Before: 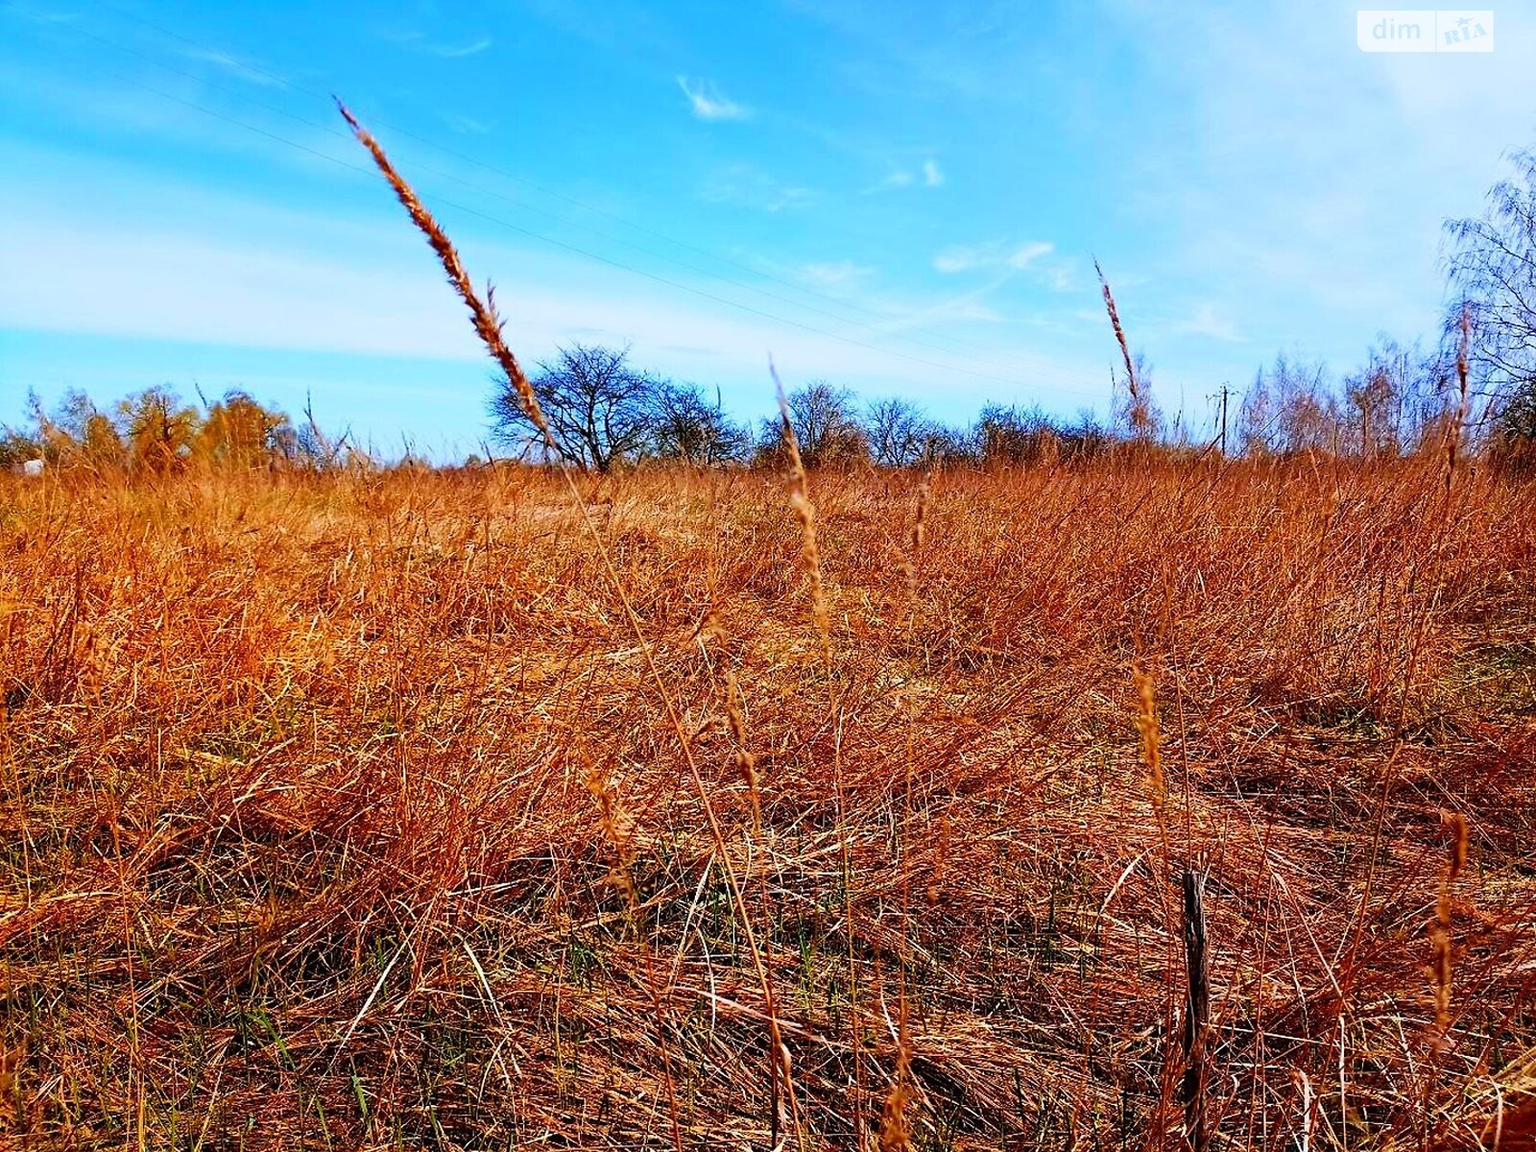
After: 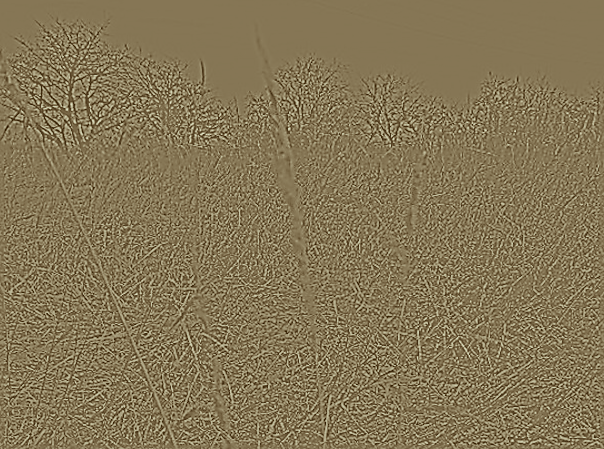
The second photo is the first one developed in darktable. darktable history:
crop: left 30%, top 30%, right 30%, bottom 30%
highpass: sharpness 5.84%, contrast boost 8.44%
color correction: highlights a* -5.94, highlights b* 9.48, shadows a* 10.12, shadows b* 23.94
rotate and perspective: rotation 0.062°, lens shift (vertical) 0.115, lens shift (horizontal) -0.133, crop left 0.047, crop right 0.94, crop top 0.061, crop bottom 0.94
velvia: on, module defaults
sharpen: radius 1.4, amount 1.25, threshold 0.7
local contrast: highlights 25%, detail 150%
